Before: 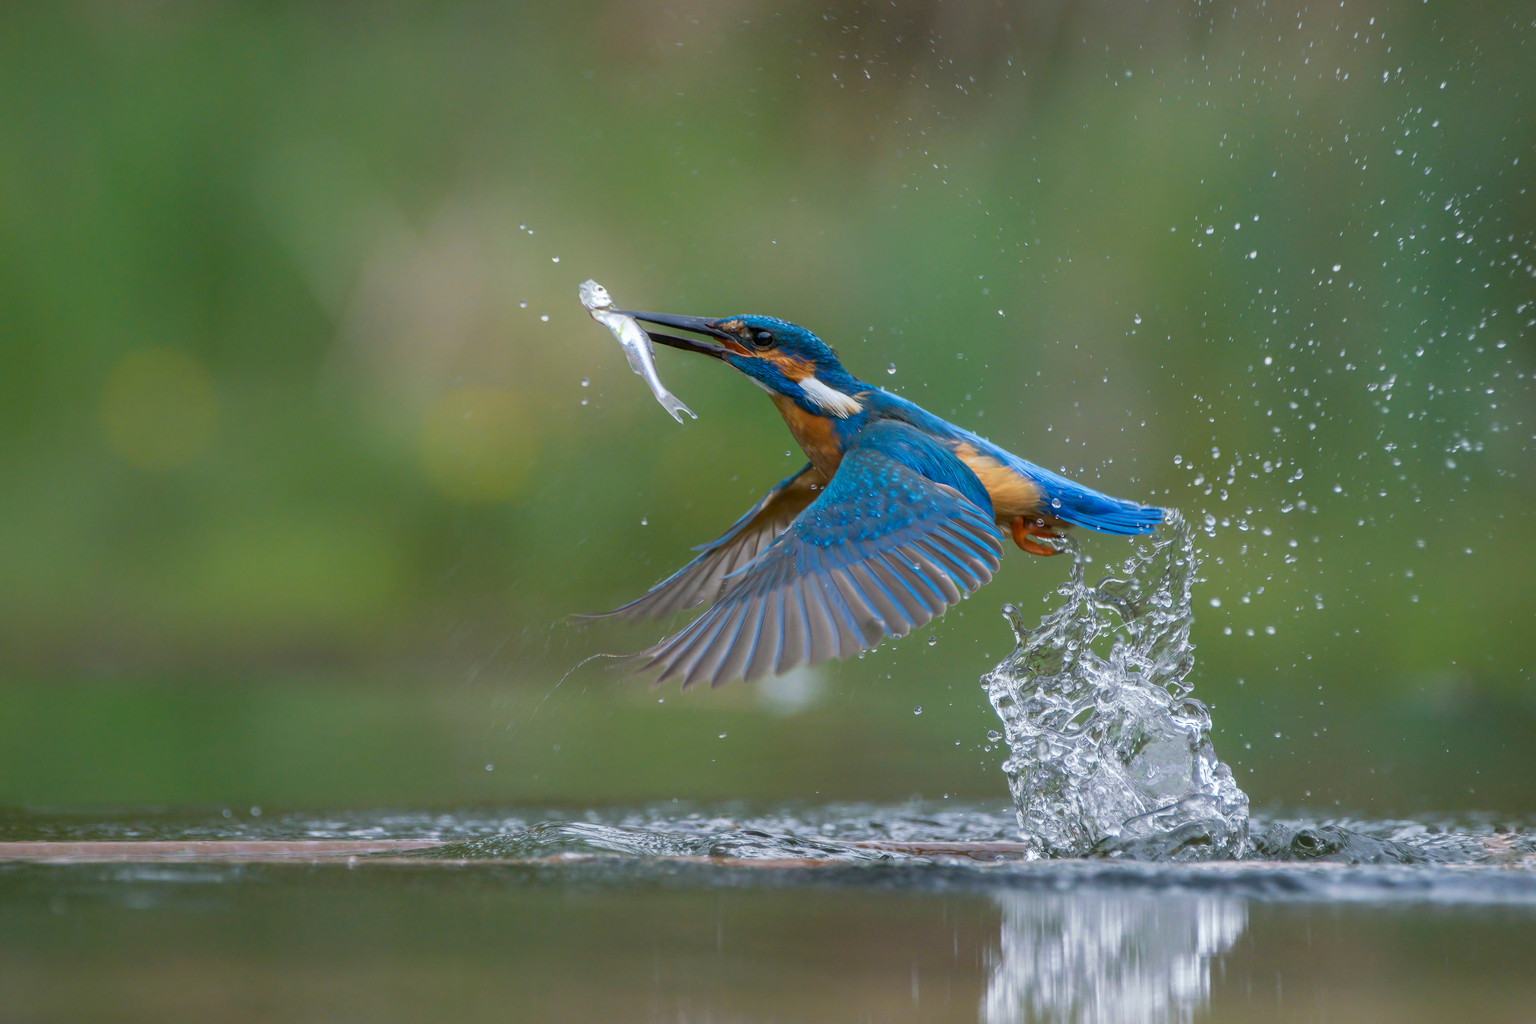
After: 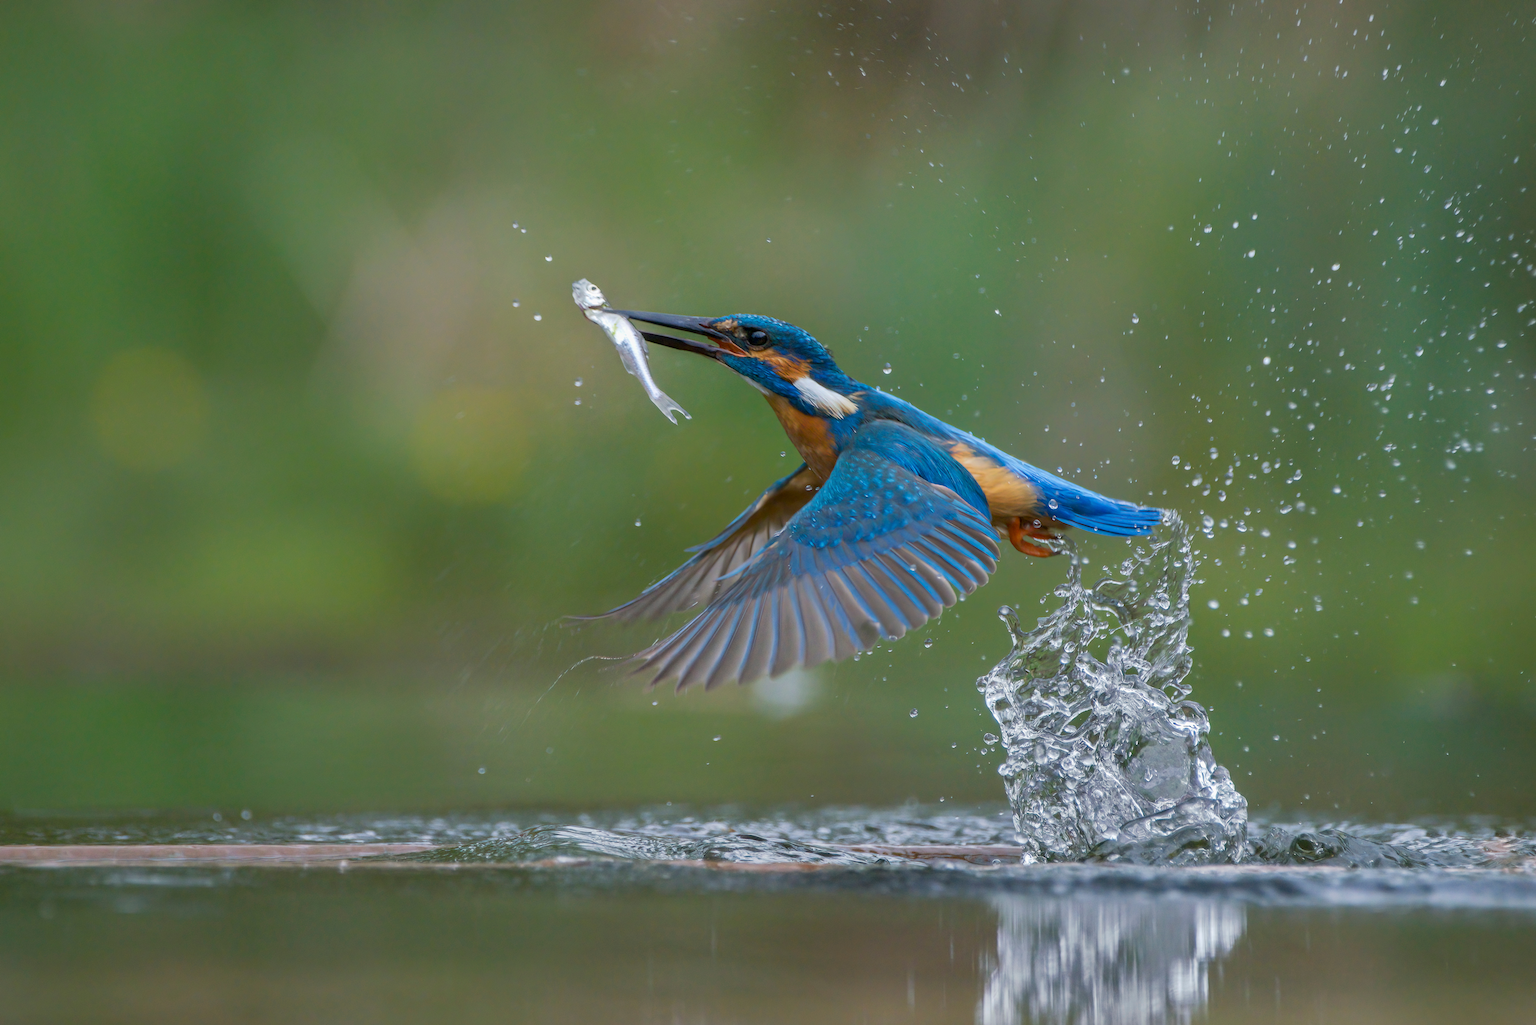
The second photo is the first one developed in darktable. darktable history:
crop and rotate: left 0.76%, top 0.347%, bottom 0.29%
exposure: exposure -0.043 EV, compensate exposure bias true, compensate highlight preservation false
shadows and highlights: shadows 21.04, highlights -82.87, soften with gaussian
